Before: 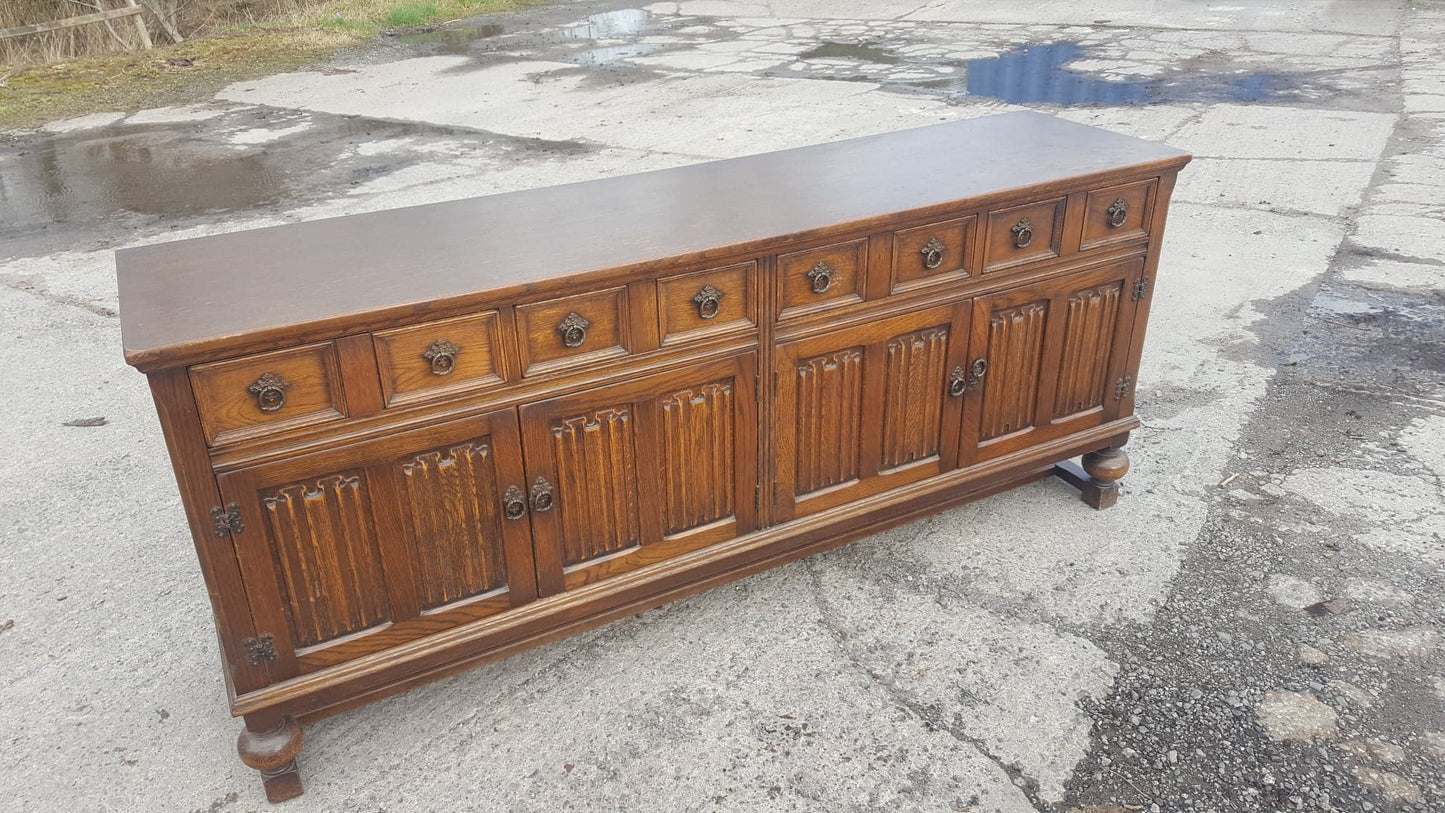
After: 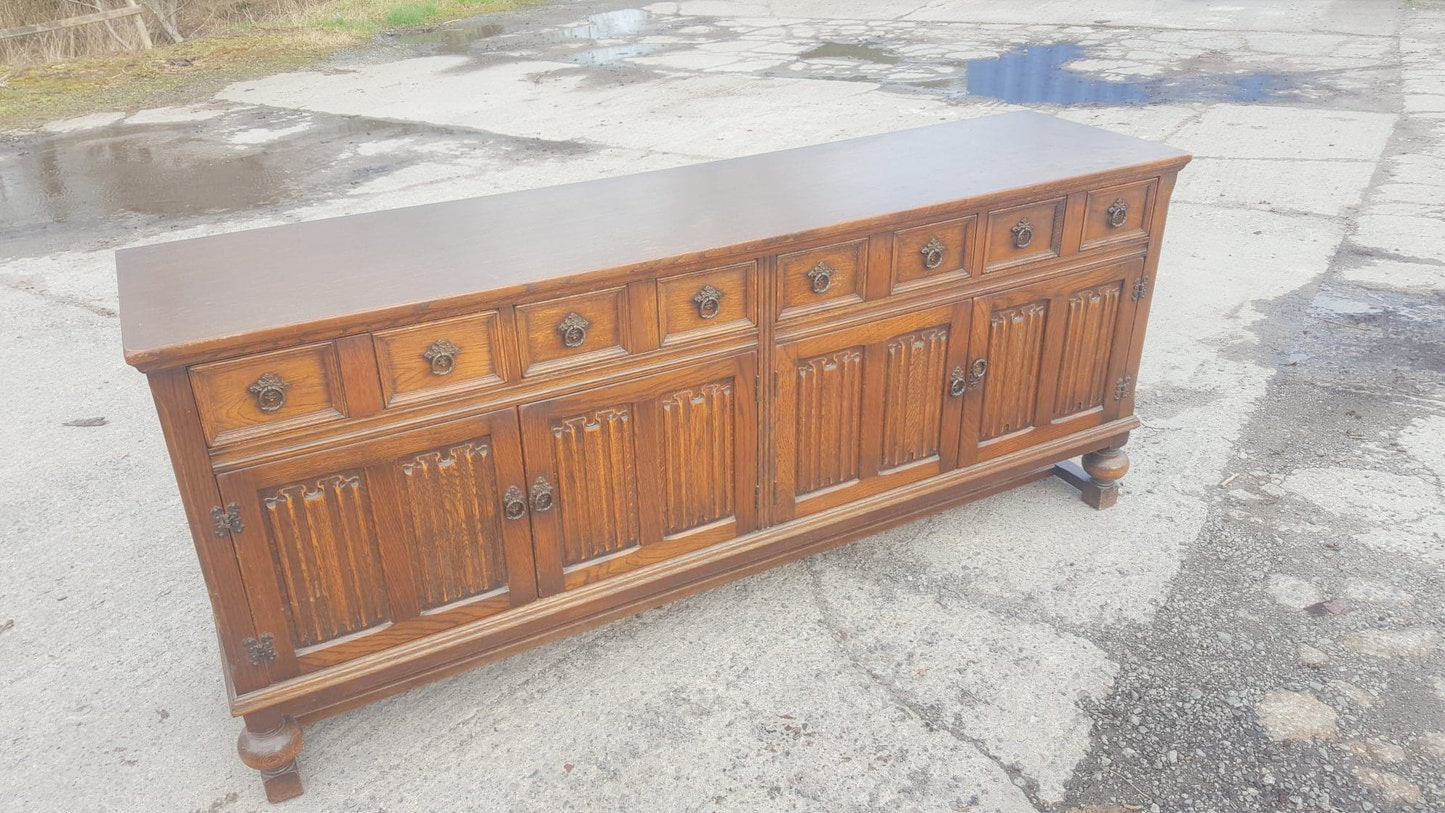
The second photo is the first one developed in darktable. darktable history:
levels: gray 59.35%, white 90.68%, levels [0, 0.445, 1]
exposure: exposure 0.132 EV, compensate exposure bias true, compensate highlight preservation false
contrast brightness saturation: contrast -0.161, brightness 0.047, saturation -0.132
local contrast: on, module defaults
contrast equalizer: y [[0.506, 0.531, 0.562, 0.606, 0.638, 0.669], [0.5 ×6], [0.5 ×6], [0 ×6], [0 ×6]], mix -0.315
